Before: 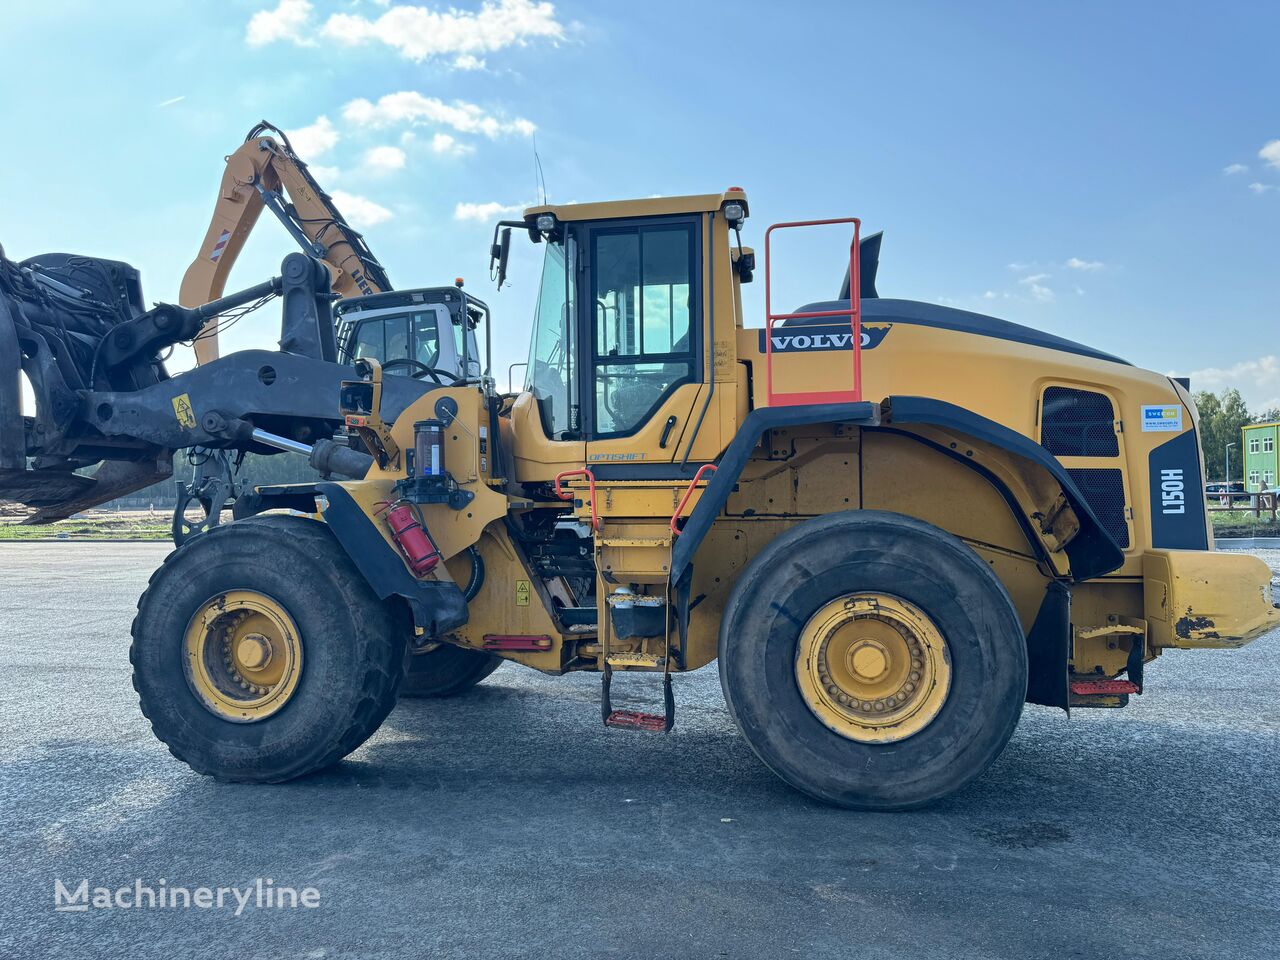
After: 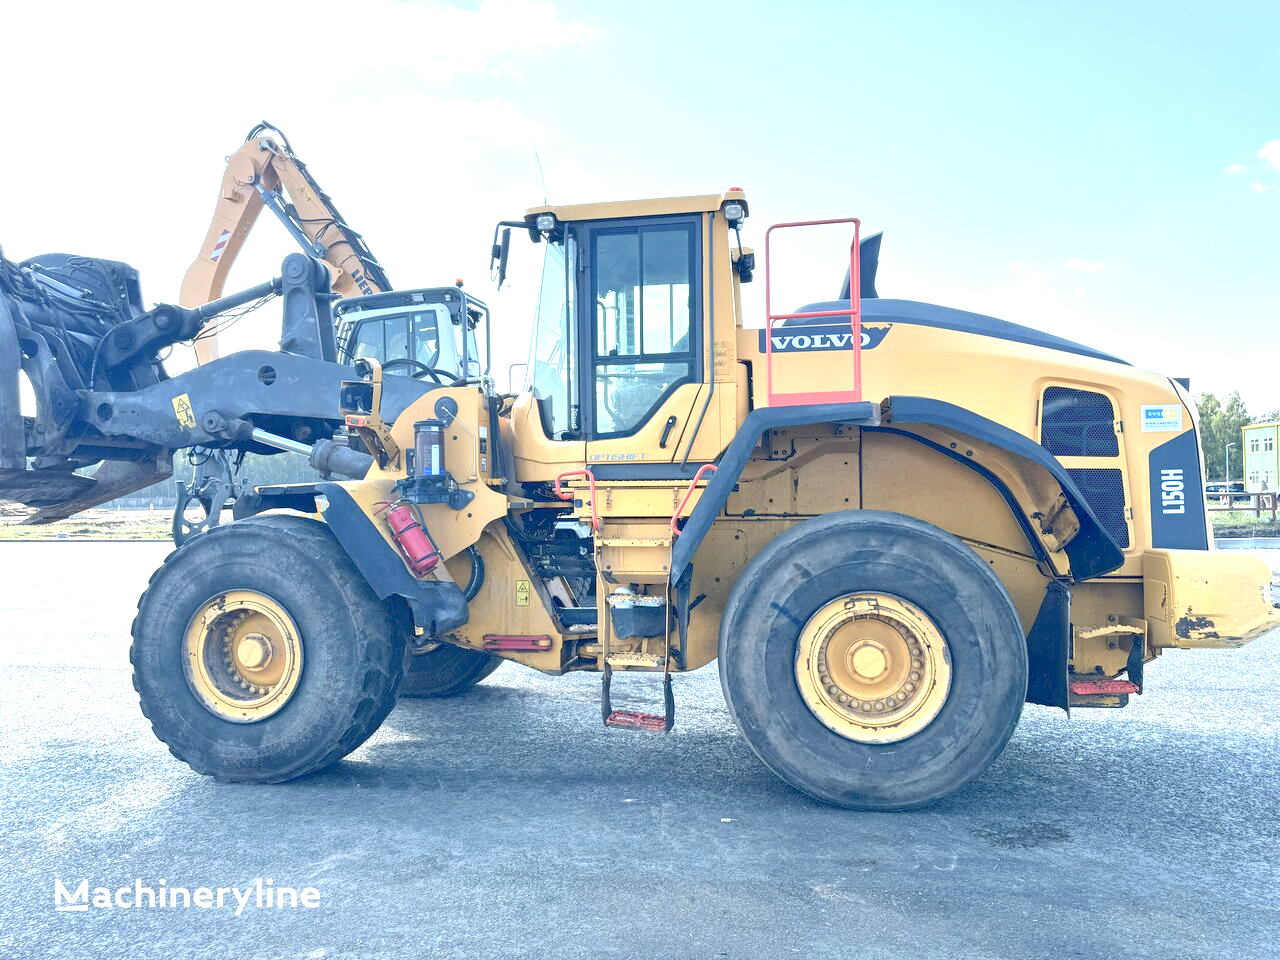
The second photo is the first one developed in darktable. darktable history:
exposure: black level correction 0.001, exposure 2 EV, compensate highlight preservation false
color balance rgb: perceptual saturation grading › global saturation -27.94%, hue shift -2.27°, contrast -21.26%
